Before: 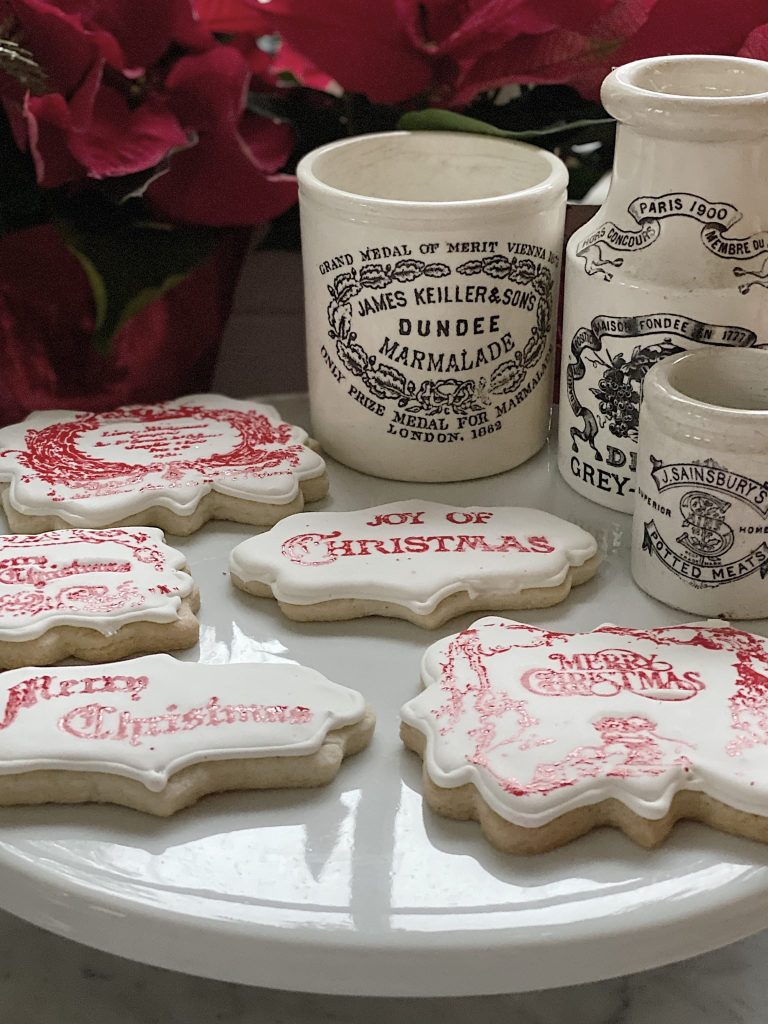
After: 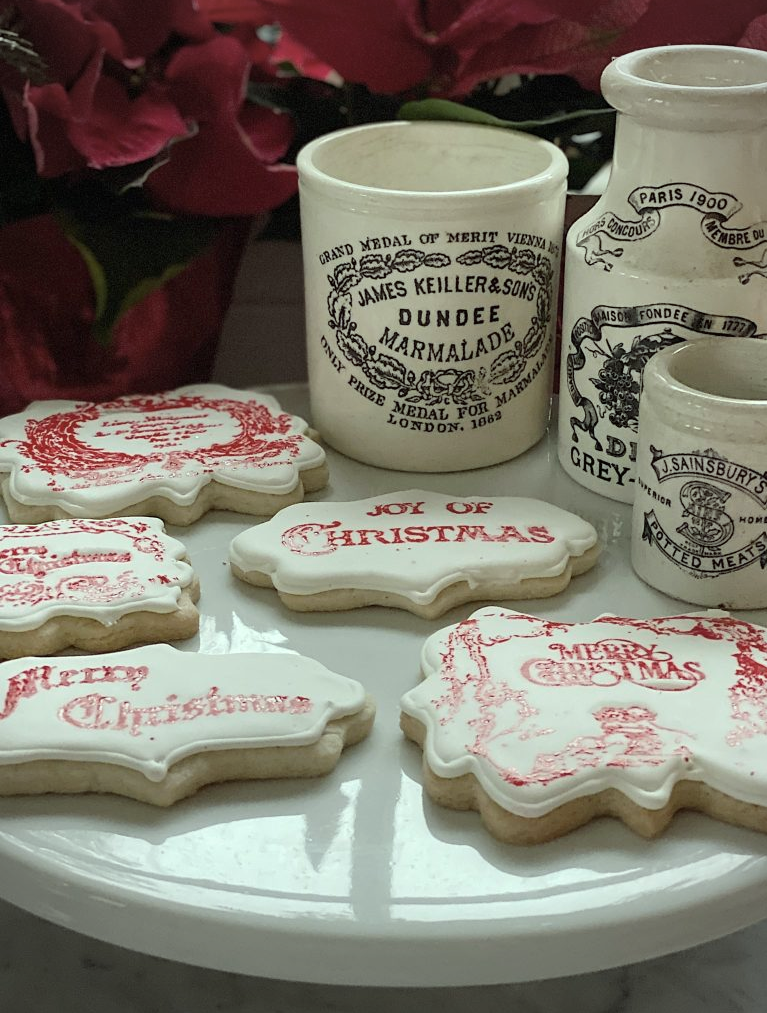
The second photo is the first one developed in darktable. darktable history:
color correction: highlights a* -8, highlights b* 3.1
crop: top 1.049%, right 0.001%
vignetting: fall-off radius 60.92%
